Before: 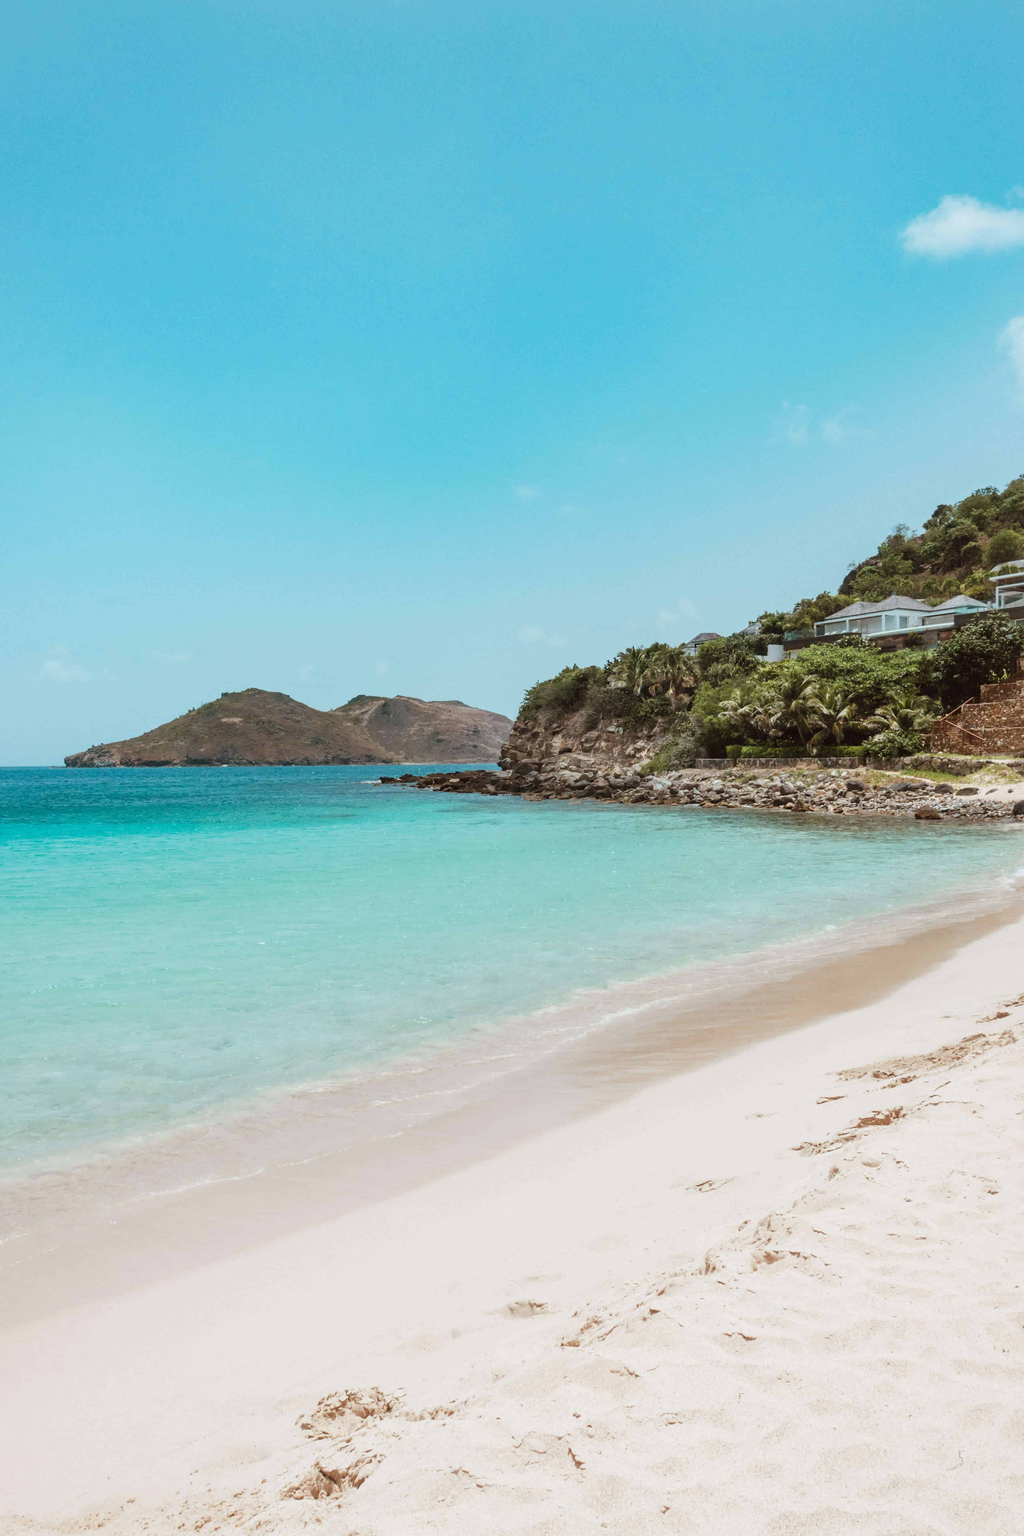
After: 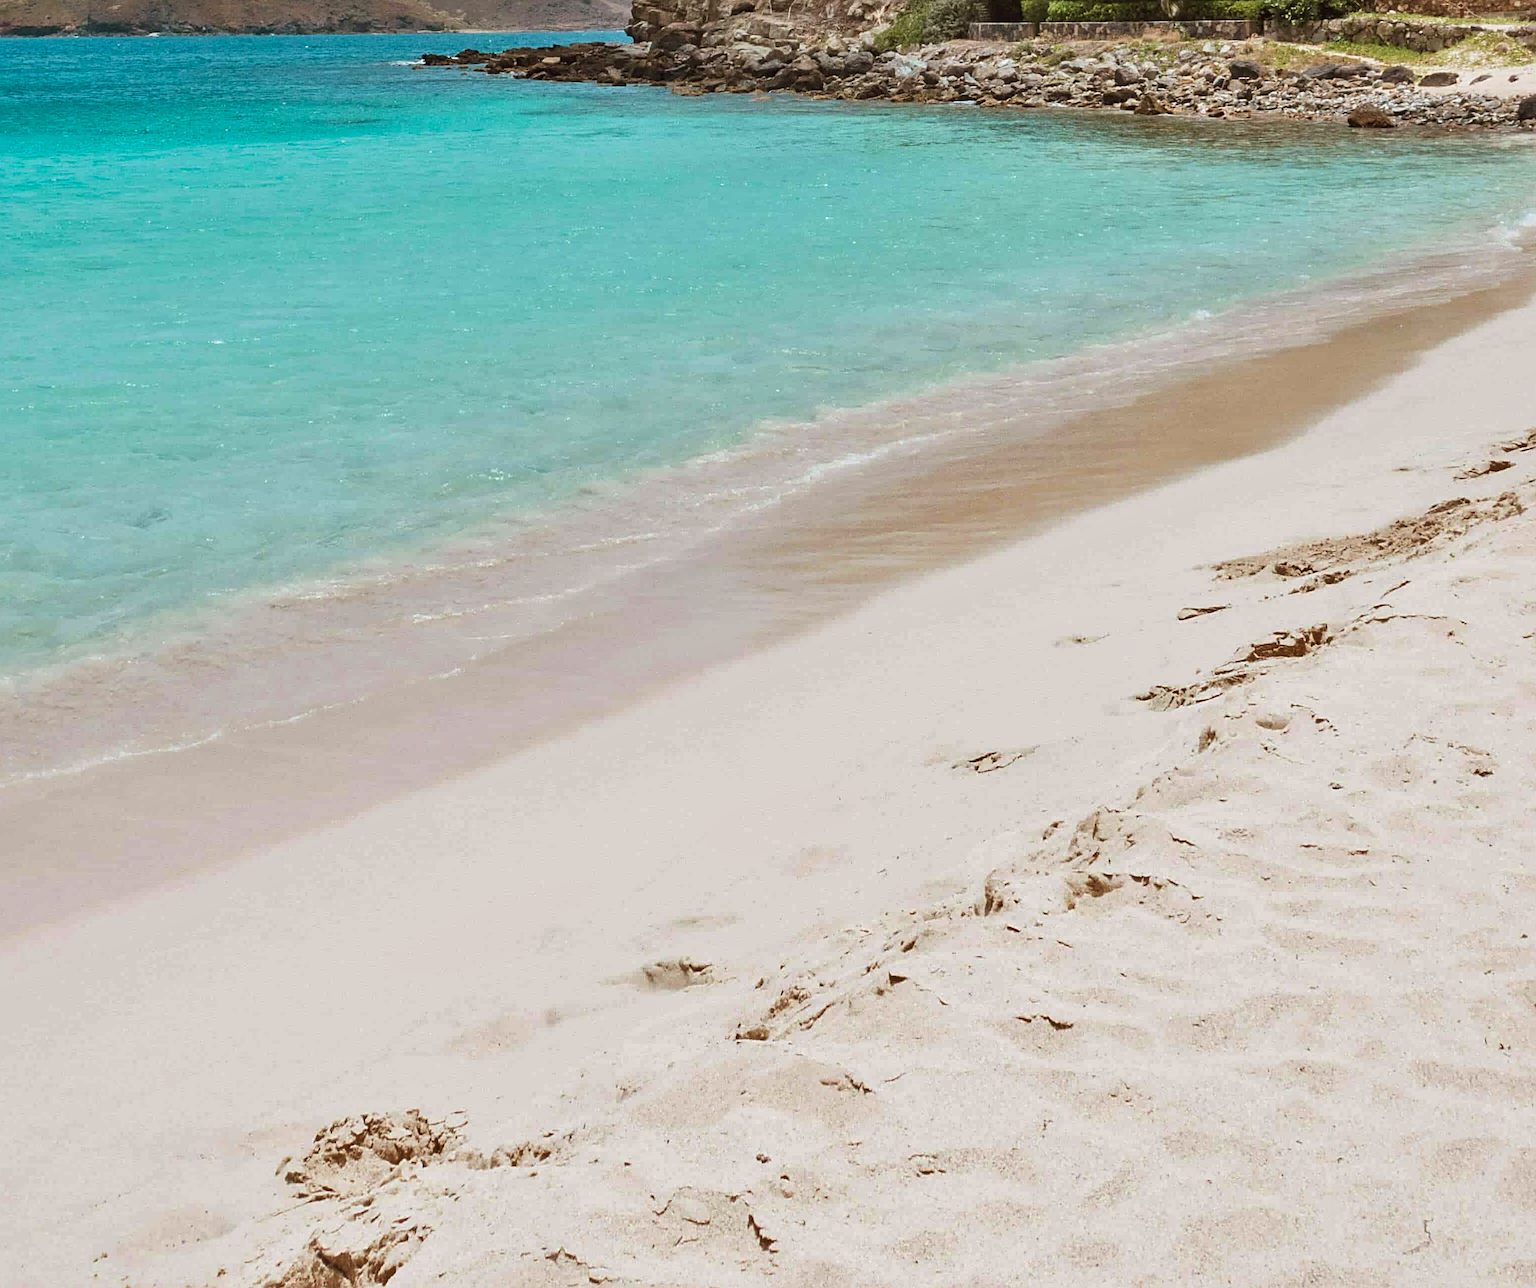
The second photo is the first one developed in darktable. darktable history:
velvia: on, module defaults
shadows and highlights: low approximation 0.01, soften with gaussian
crop and rotate: left 13.288%, top 48.553%, bottom 2.947%
sharpen: radius 2.773
